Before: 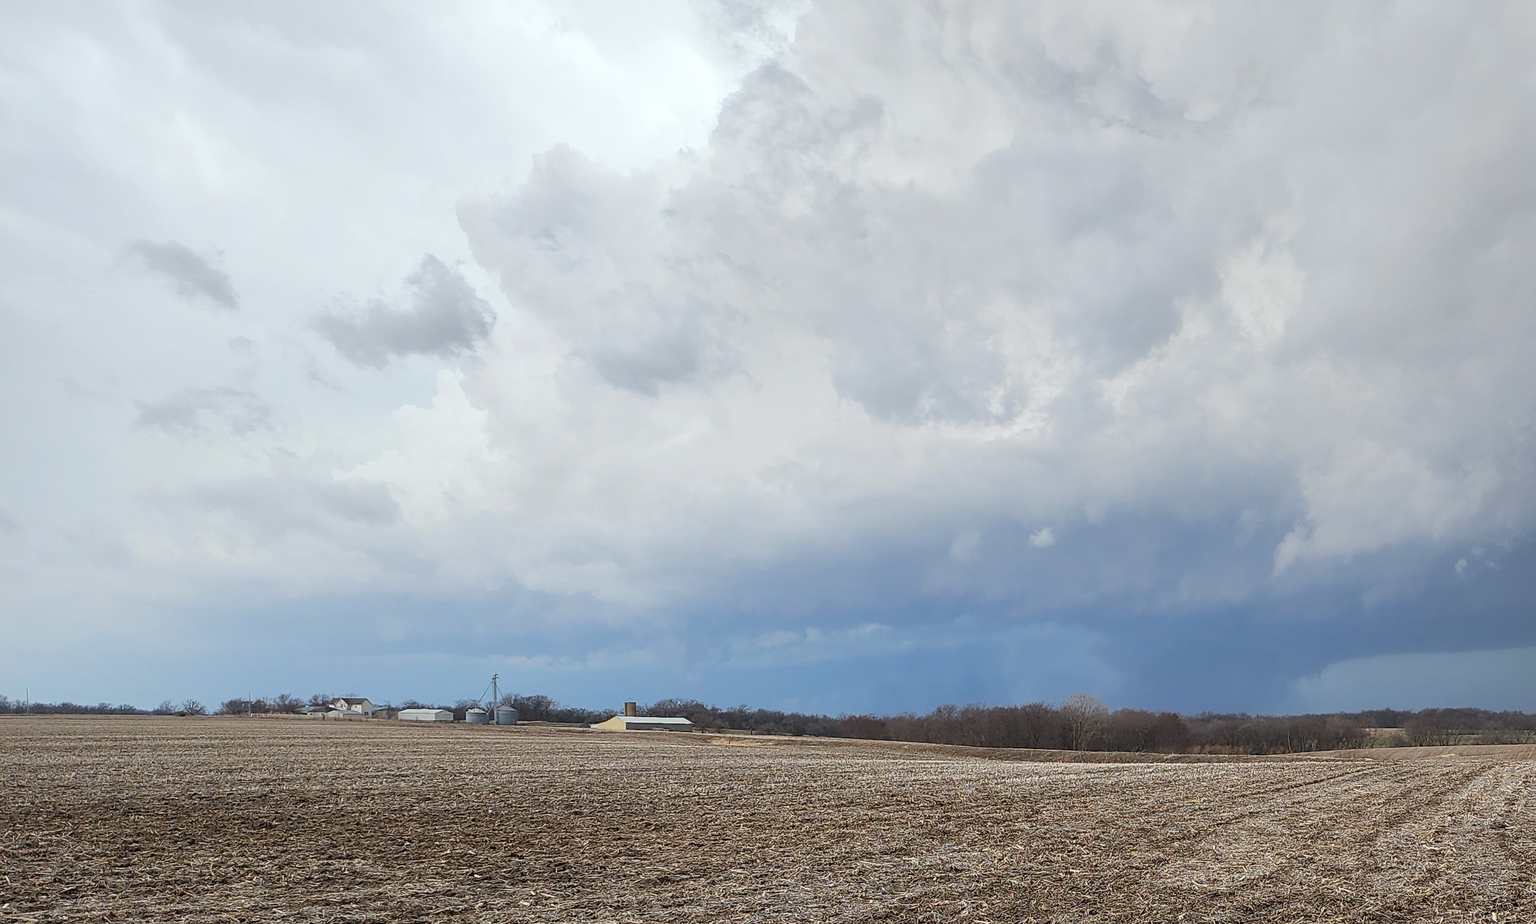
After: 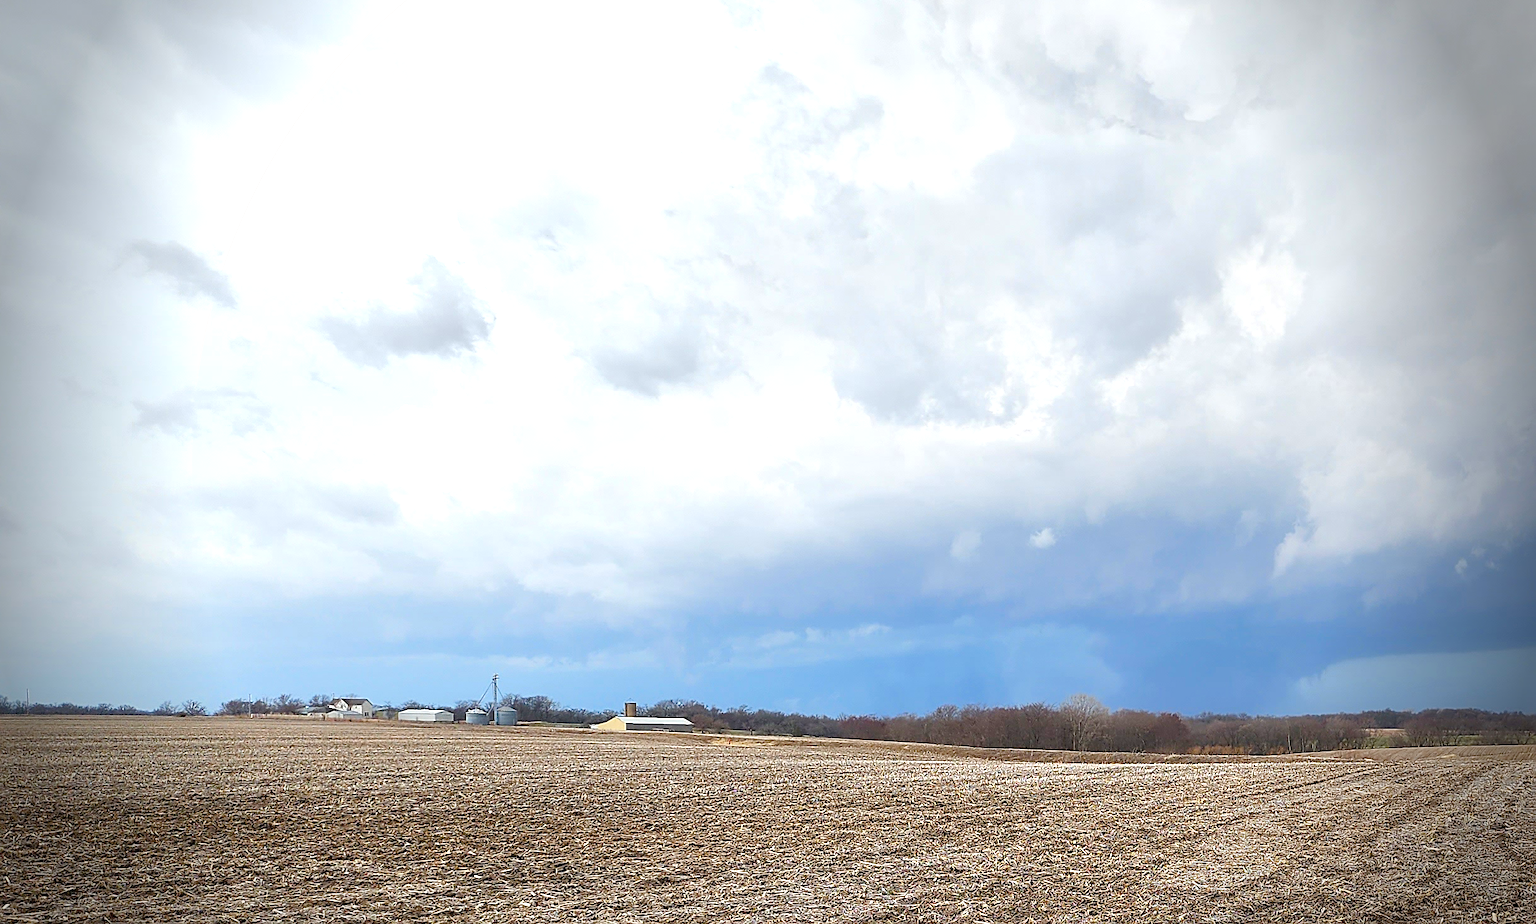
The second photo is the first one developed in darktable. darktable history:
exposure: exposure 0.198 EV, compensate exposure bias true, compensate highlight preservation false
color balance rgb: perceptual saturation grading › global saturation 34.751%, perceptual saturation grading › highlights -29.993%, perceptual saturation grading › shadows 35.54%, perceptual brilliance grading › global brilliance 10.406%, perceptual brilliance grading › shadows 14.633%
sharpen: radius 1.857, amount 0.392, threshold 1.276
vignetting: fall-off start 77.23%, fall-off radius 28.36%, brightness -0.597, saturation -0.001, width/height ratio 0.972, unbound false
